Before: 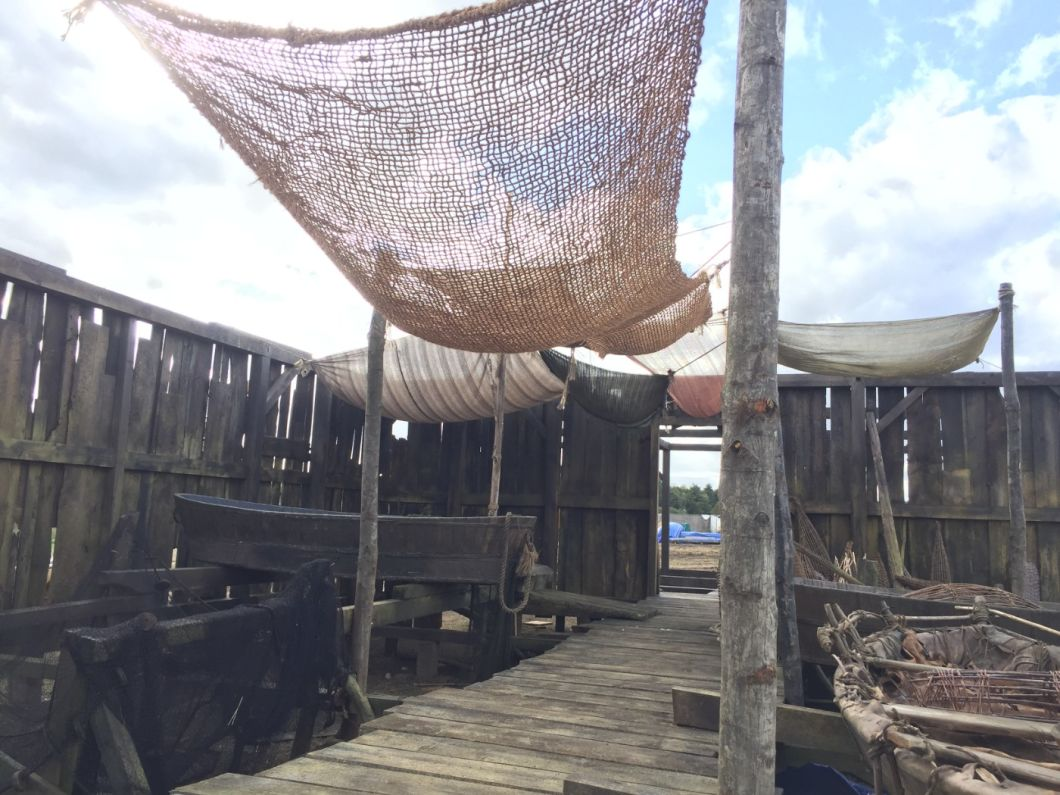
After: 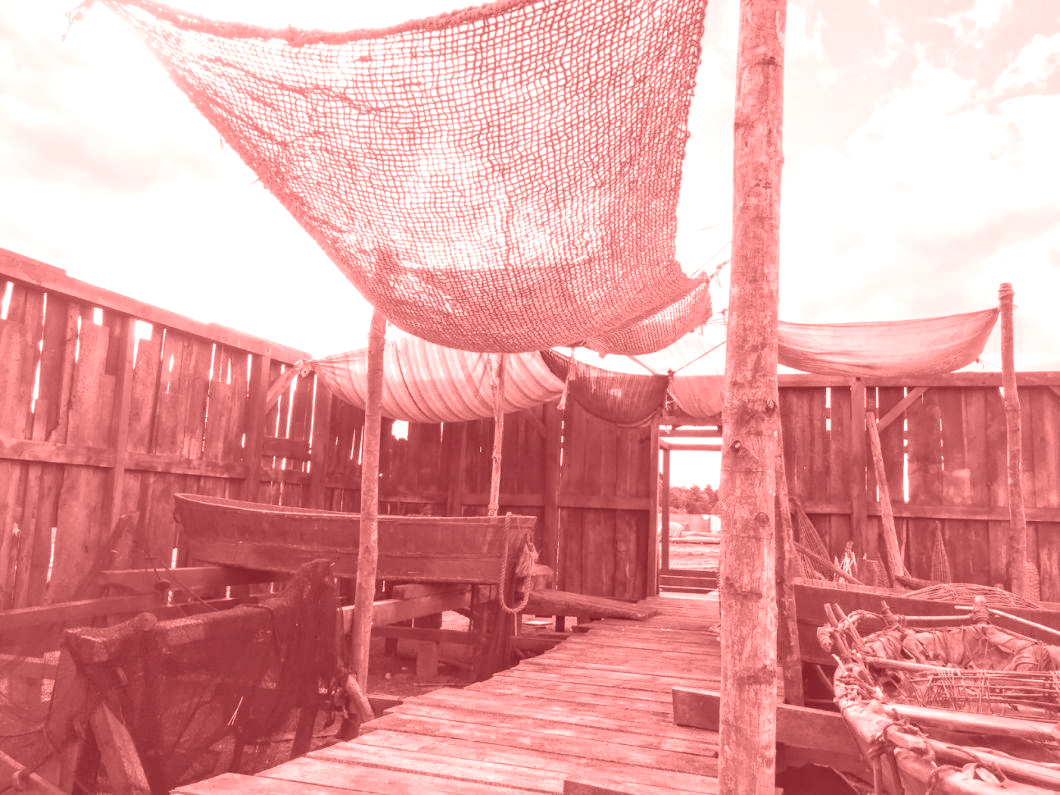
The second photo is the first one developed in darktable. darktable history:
contrast brightness saturation: contrast 0.07, brightness 0.18, saturation 0.4
colorize: saturation 60%, source mix 100%
exposure: exposure -0.04 EV, compensate highlight preservation false
local contrast: highlights 61%, detail 143%, midtone range 0.428
